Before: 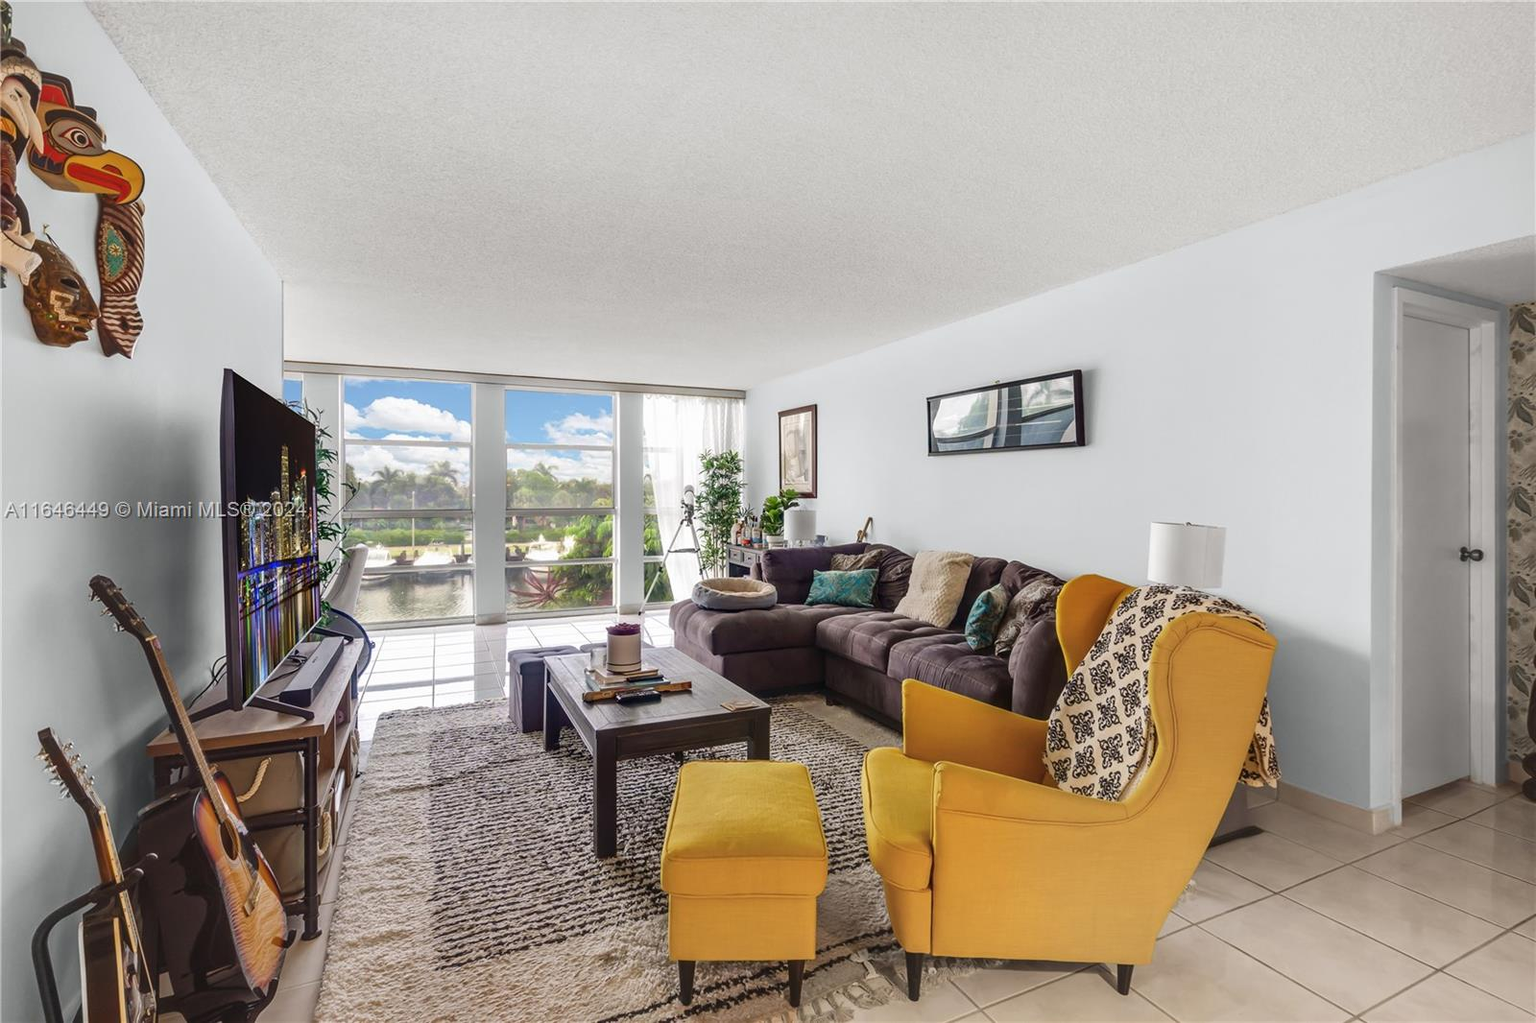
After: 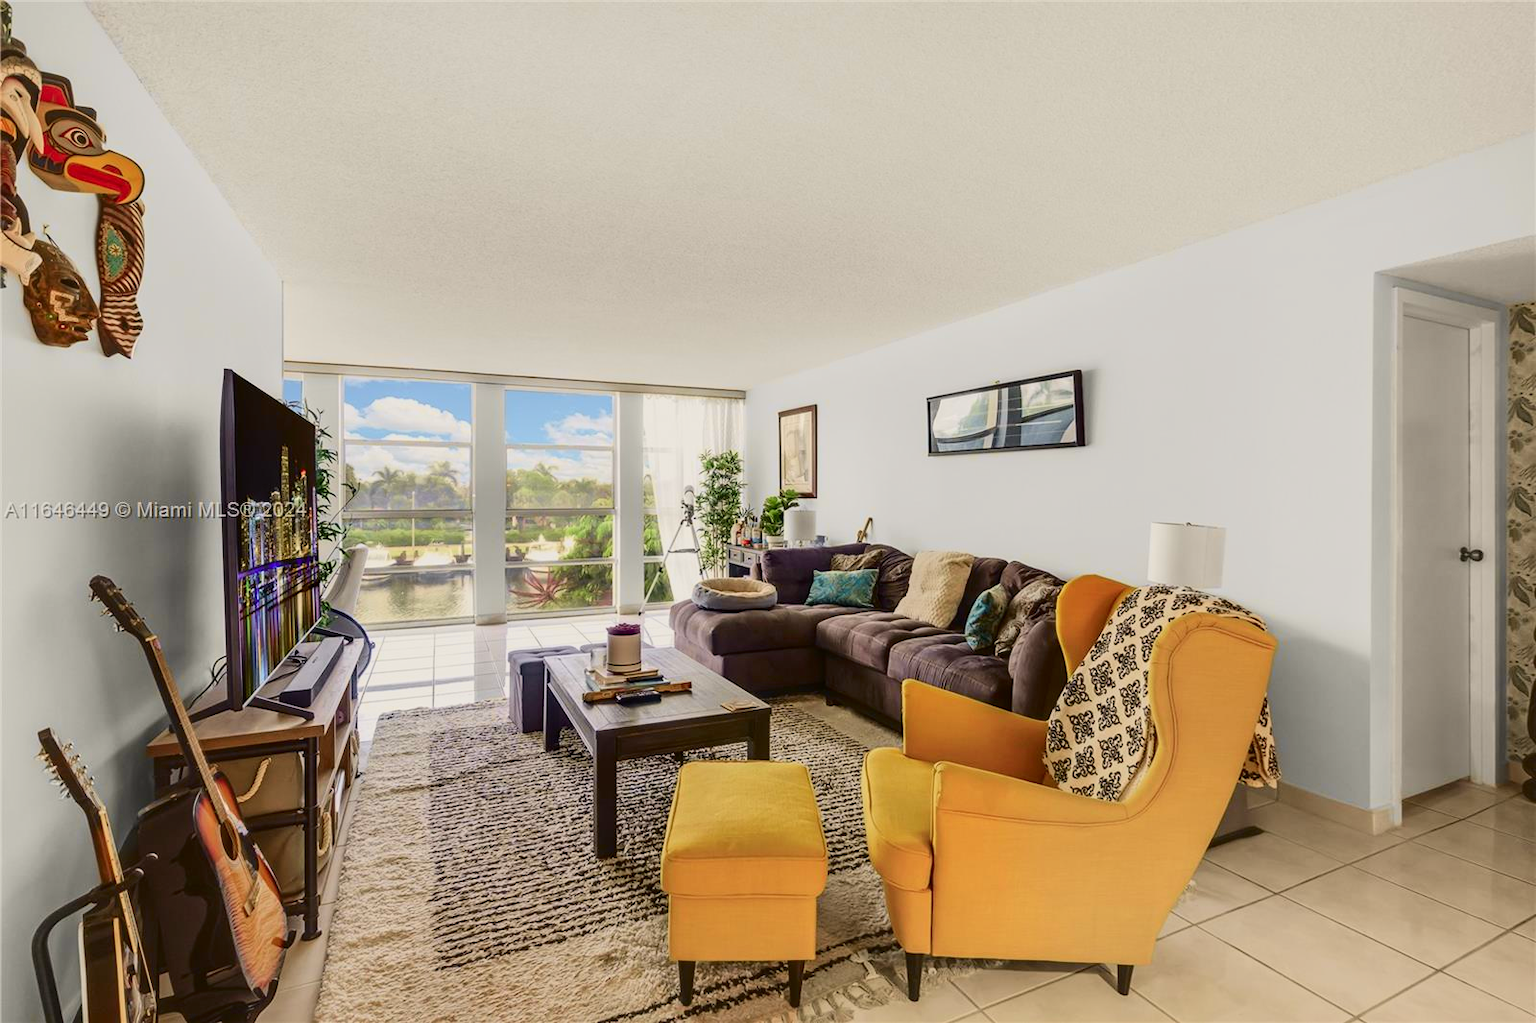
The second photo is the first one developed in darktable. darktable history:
tone curve: curves: ch0 [(0, 0) (0.091, 0.066) (0.184, 0.16) (0.491, 0.519) (0.748, 0.765) (1, 0.919)]; ch1 [(0, 0) (0.179, 0.173) (0.322, 0.32) (0.424, 0.424) (0.502, 0.504) (0.56, 0.575) (0.631, 0.675) (0.777, 0.806) (1, 1)]; ch2 [(0, 0) (0.434, 0.447) (0.485, 0.495) (0.524, 0.563) (0.676, 0.691) (1, 1)], color space Lab, independent channels, preserve colors none
